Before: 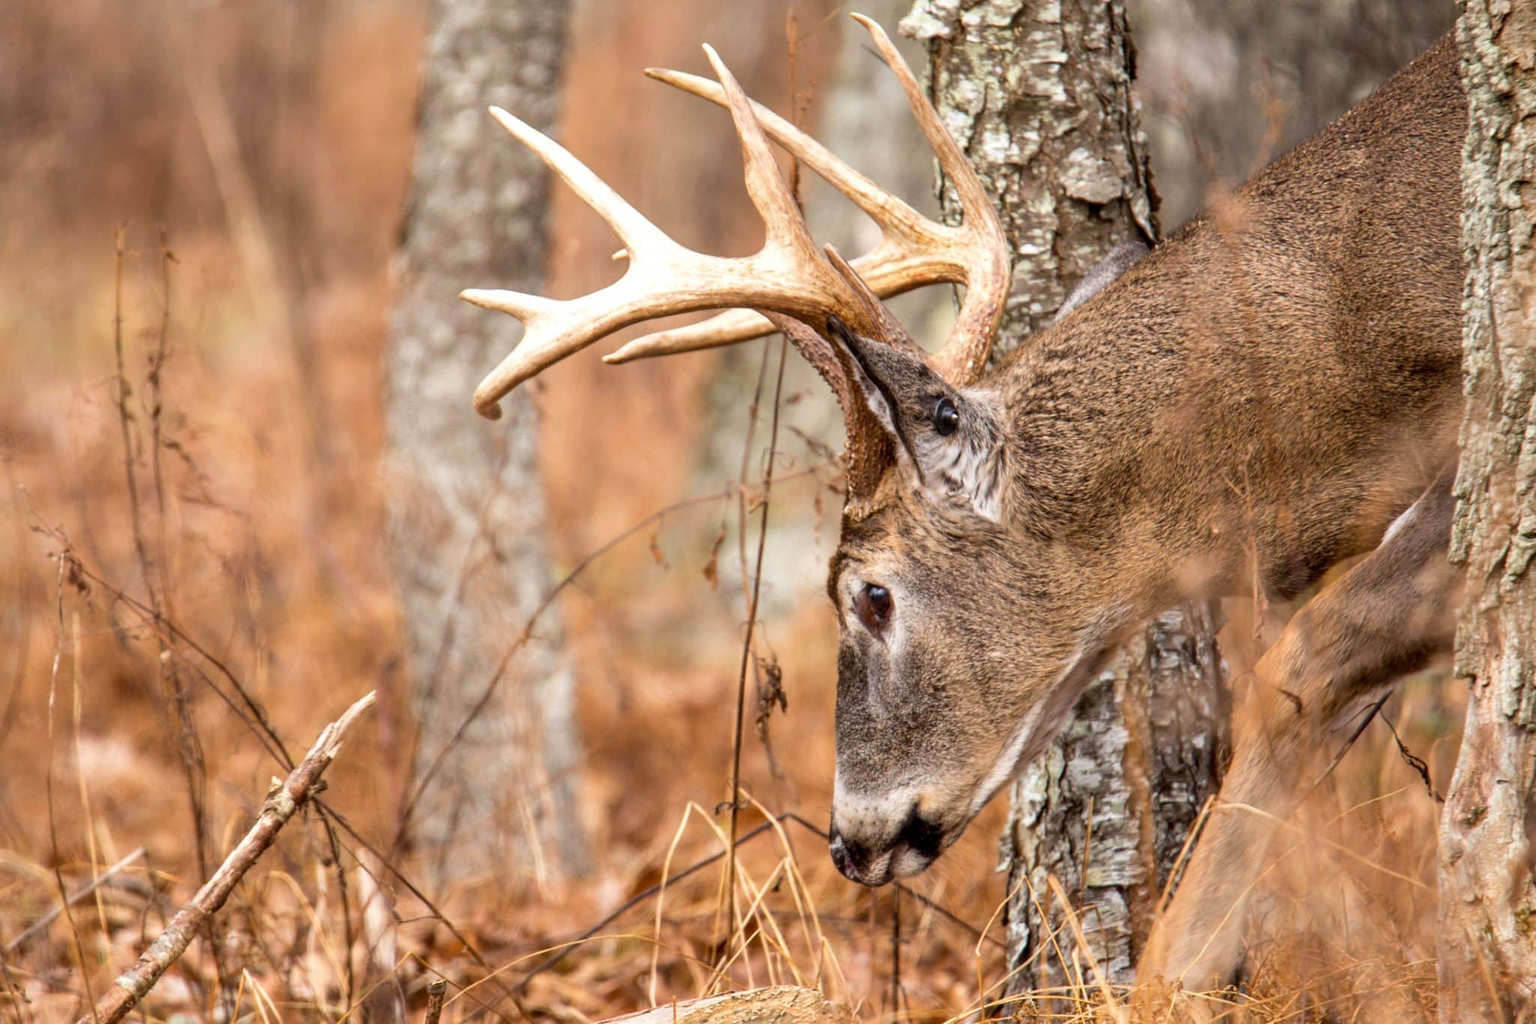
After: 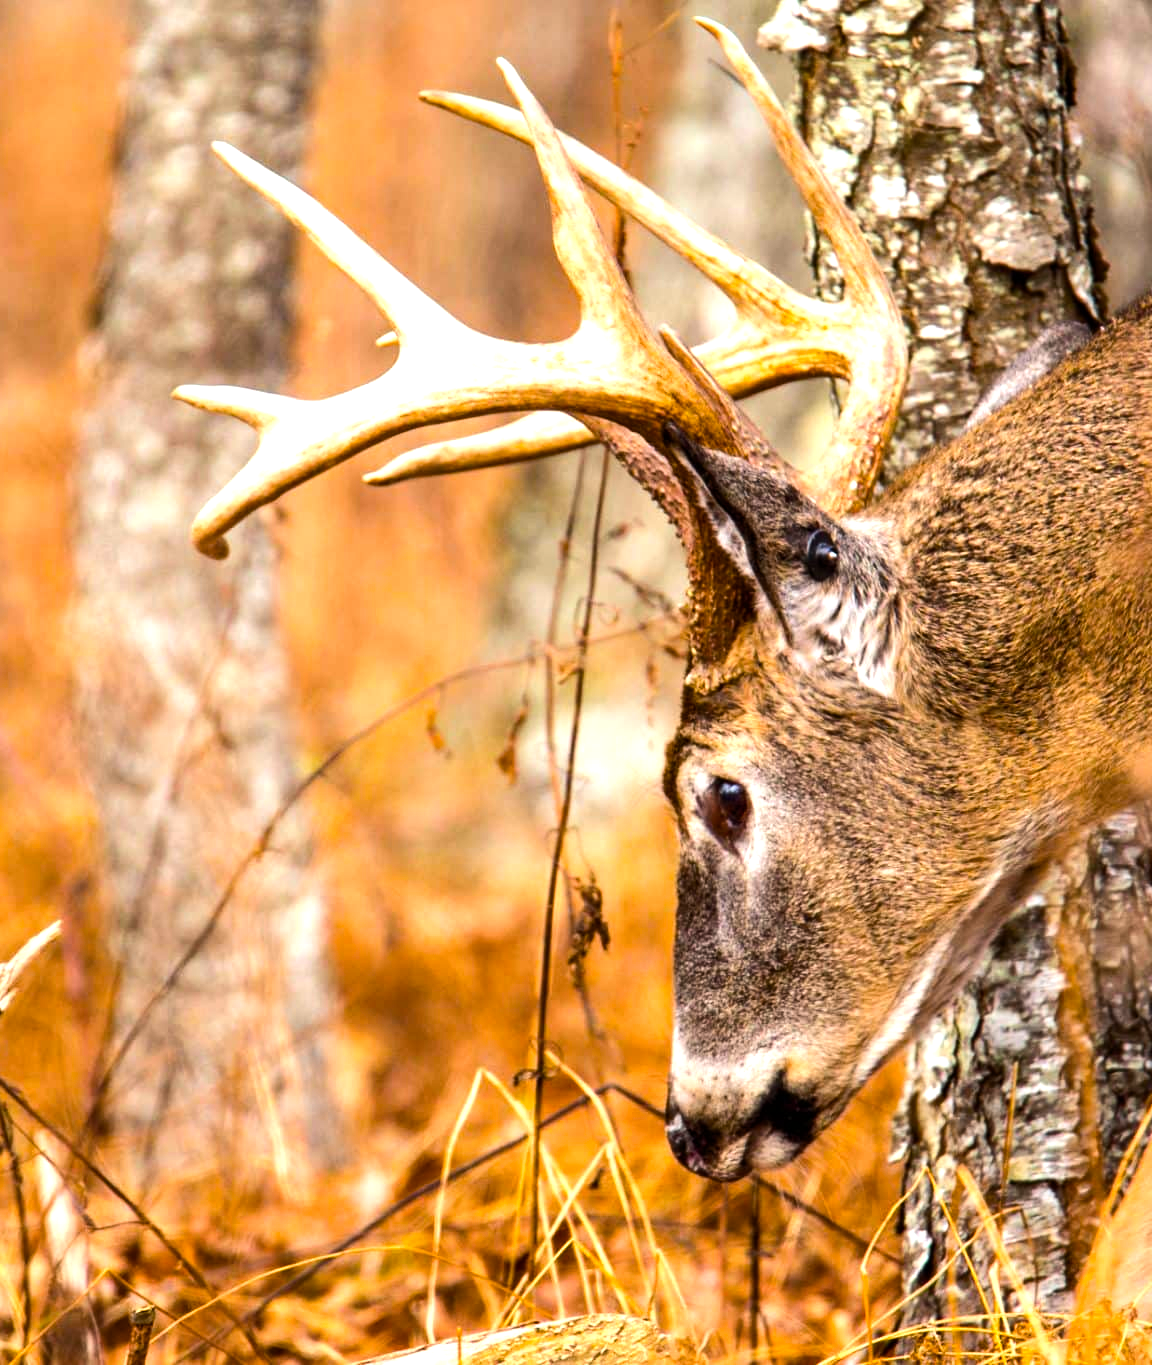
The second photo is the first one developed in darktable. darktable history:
tone equalizer: -8 EV -0.75 EV, -7 EV -0.7 EV, -6 EV -0.6 EV, -5 EV -0.4 EV, -3 EV 0.4 EV, -2 EV 0.6 EV, -1 EV 0.7 EV, +0 EV 0.75 EV, edges refinement/feathering 500, mask exposure compensation -1.57 EV, preserve details no
color balance rgb: linear chroma grading › global chroma 15%, perceptual saturation grading › global saturation 30%
crop: left 21.496%, right 22.254%
